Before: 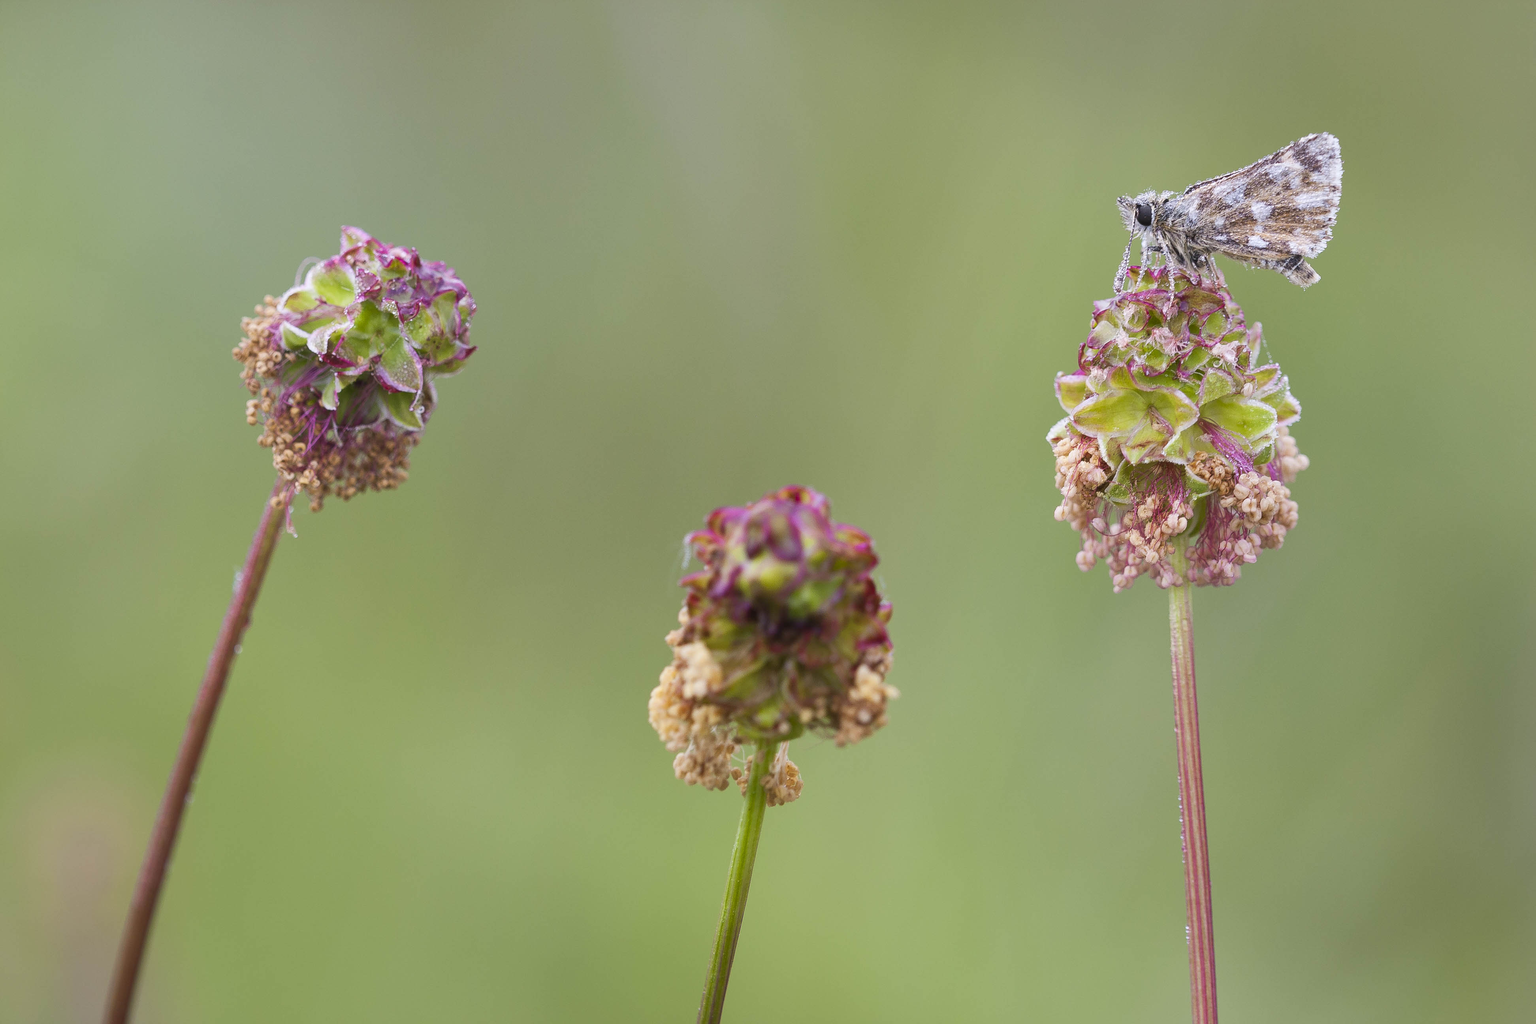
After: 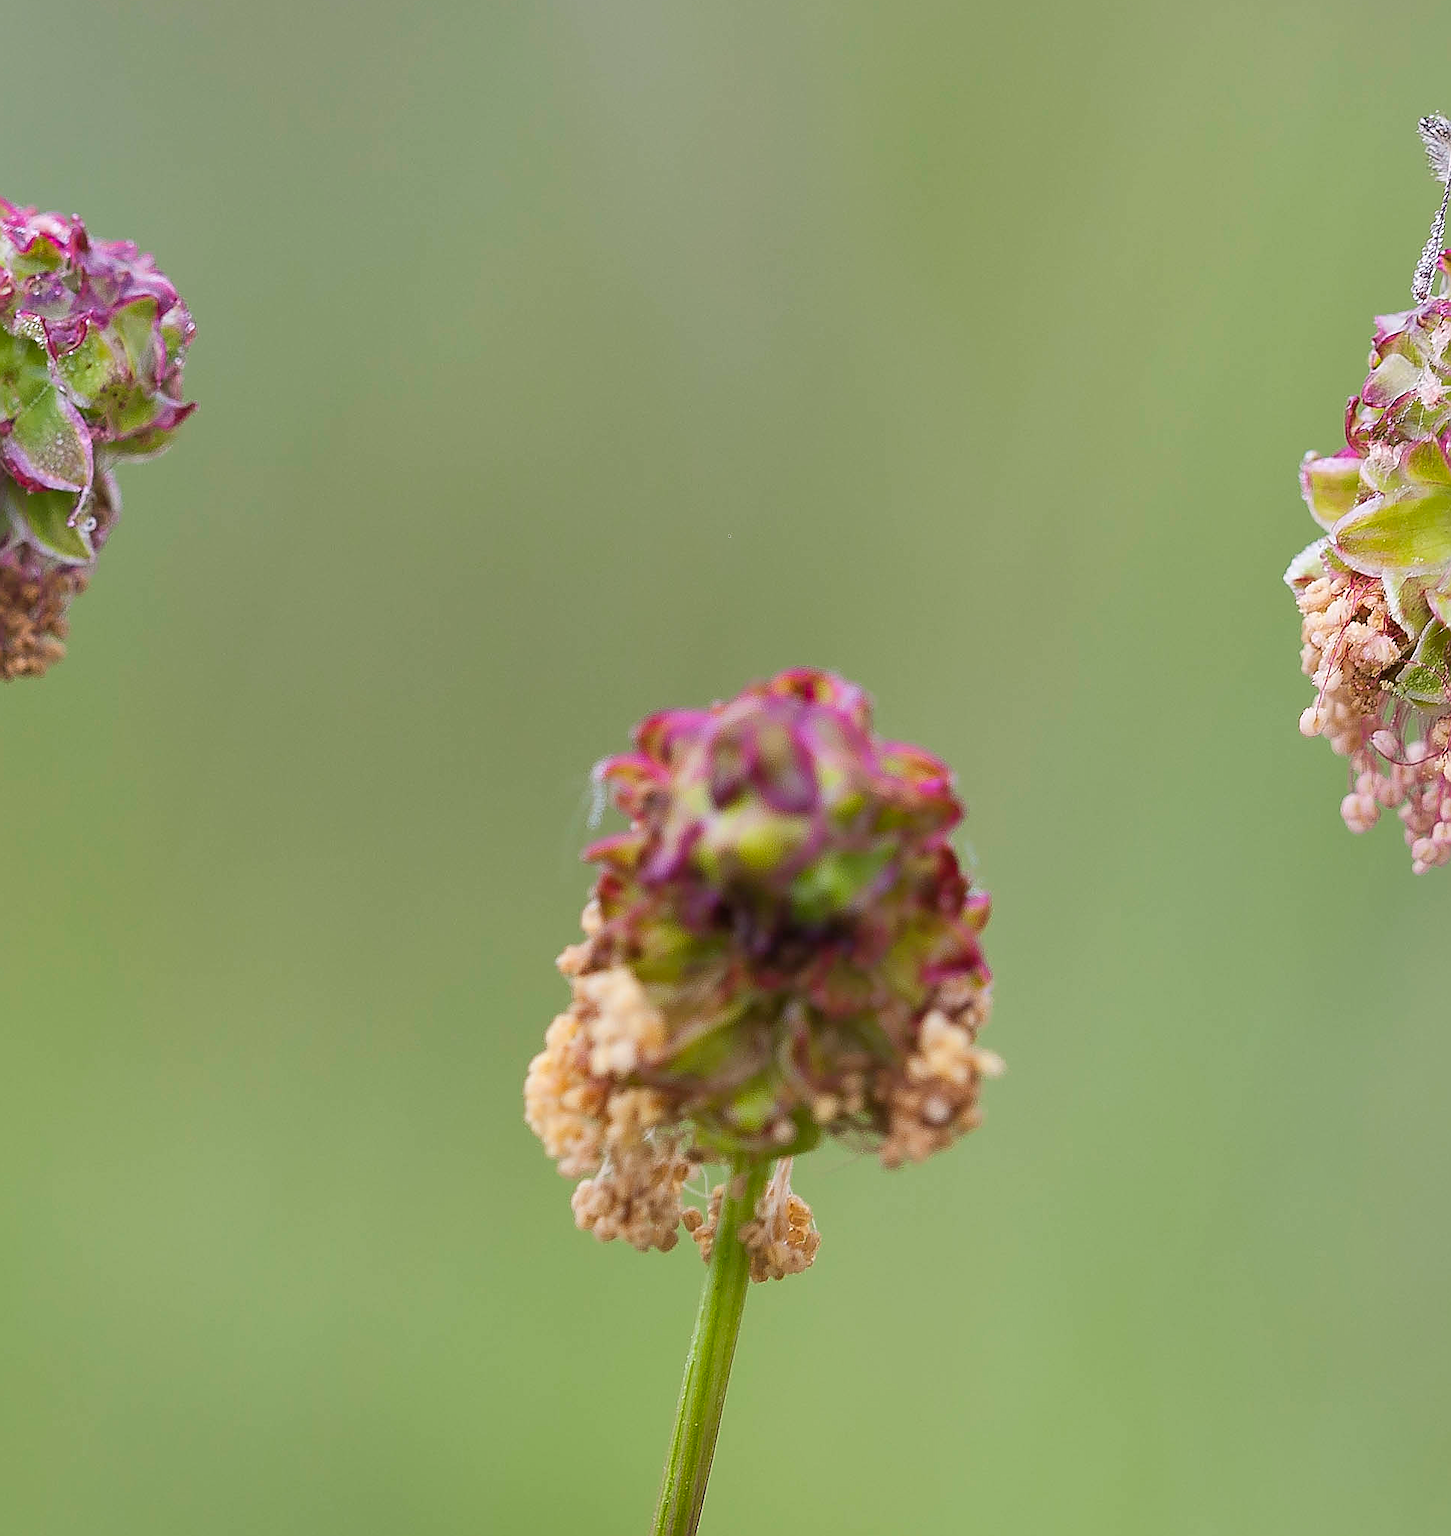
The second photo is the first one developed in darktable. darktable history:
crop and rotate: angle 0.02°, left 24.353%, top 13.219%, right 26.156%, bottom 8.224%
sharpen: radius 1.4, amount 1.25, threshold 0.7
